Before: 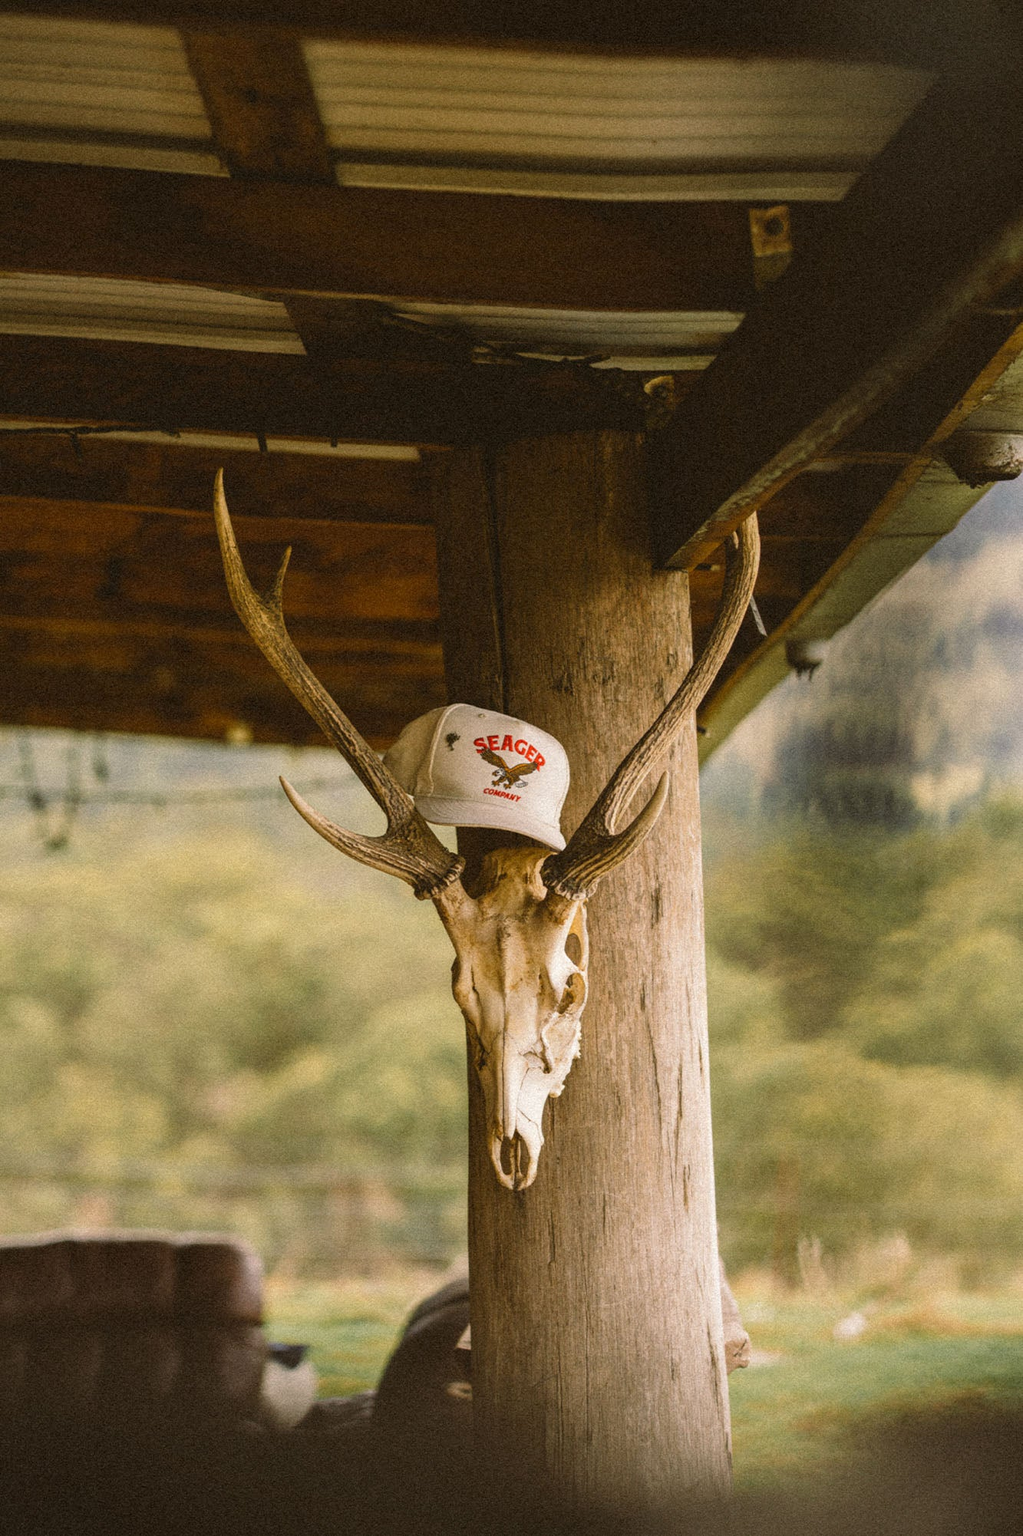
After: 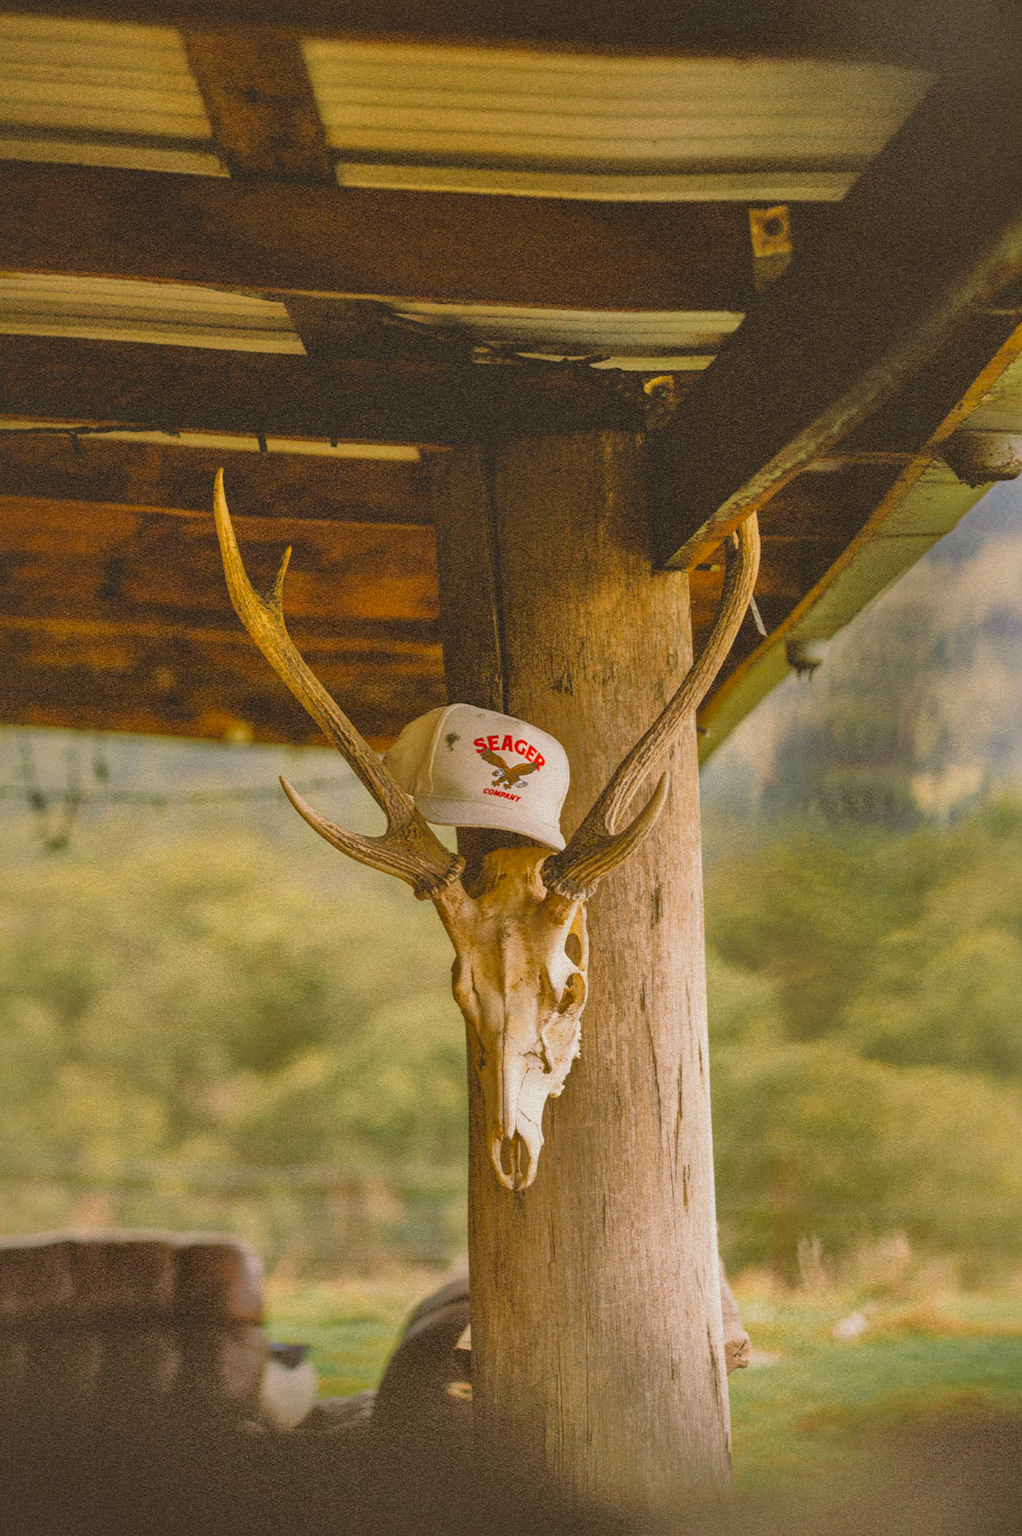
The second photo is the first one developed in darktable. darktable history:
contrast brightness saturation: contrast -0.209, saturation 0.188
shadows and highlights: shadows 39.24, highlights -59.69
local contrast: mode bilateral grid, contrast 20, coarseness 49, detail 120%, midtone range 0.2
tone equalizer: -8 EV -0.515 EV, -7 EV -0.347 EV, -6 EV -0.106 EV, -5 EV 0.439 EV, -4 EV 0.955 EV, -3 EV 0.789 EV, -2 EV -0.013 EV, -1 EV 0.141 EV, +0 EV -0.006 EV, mask exposure compensation -0.504 EV
